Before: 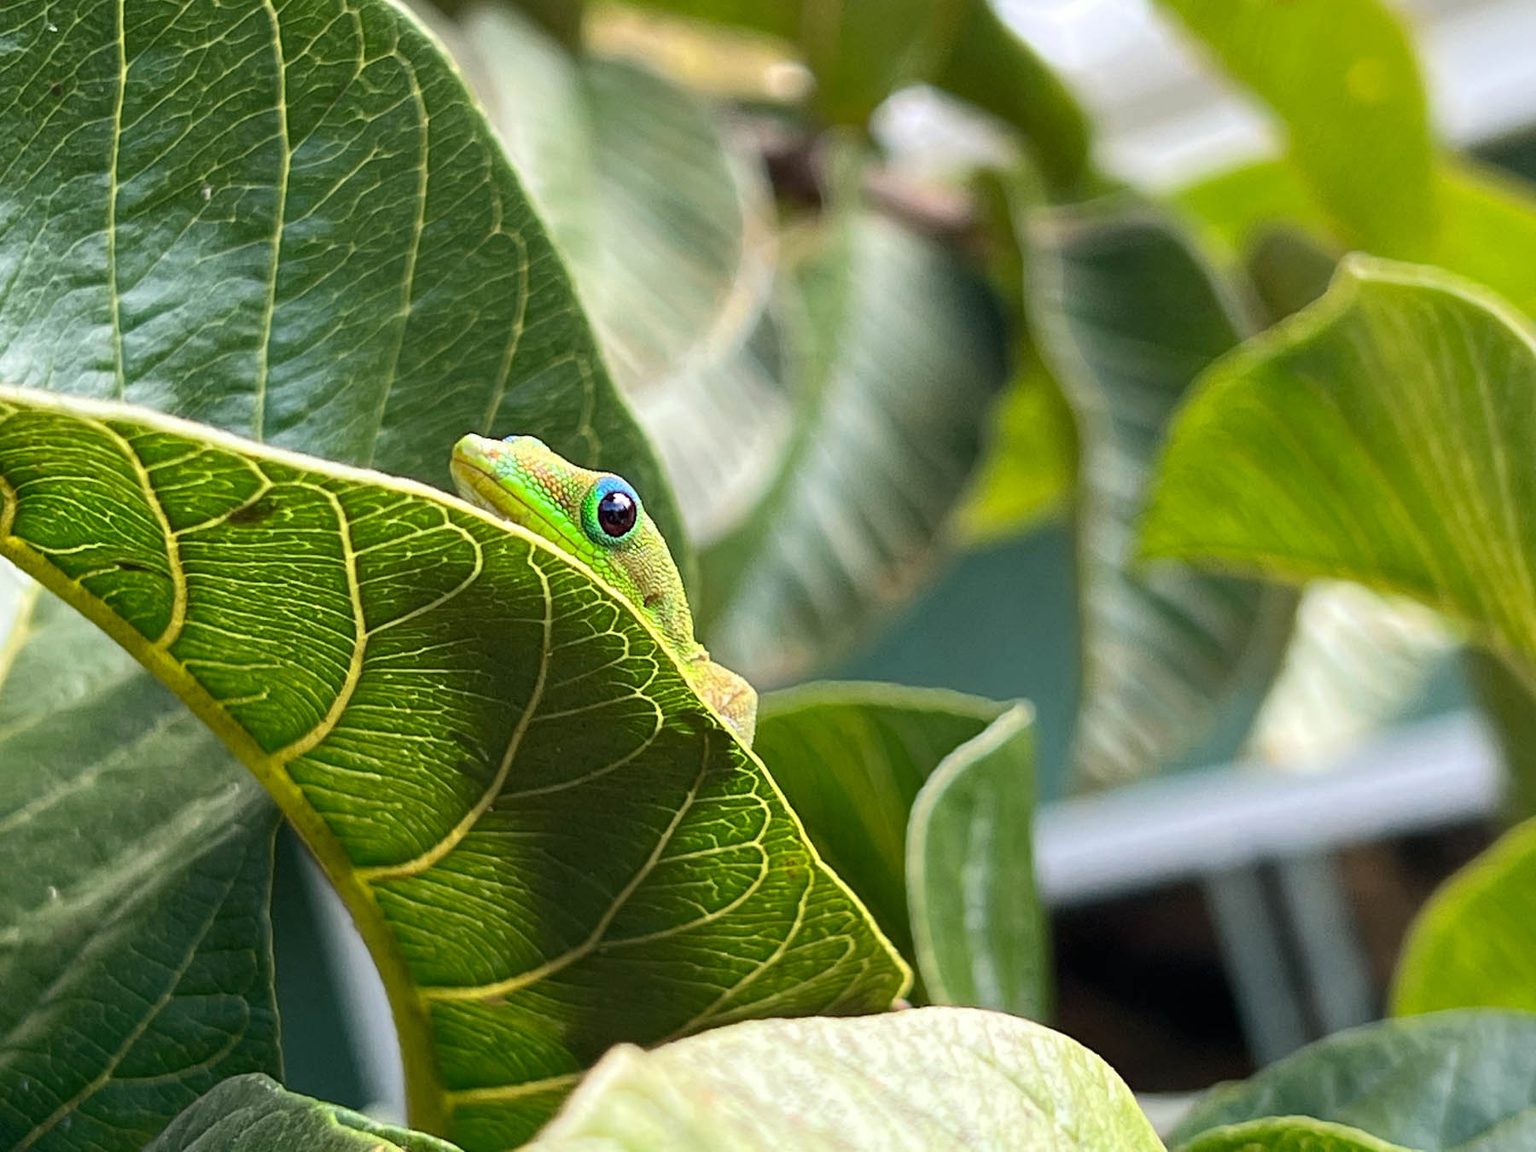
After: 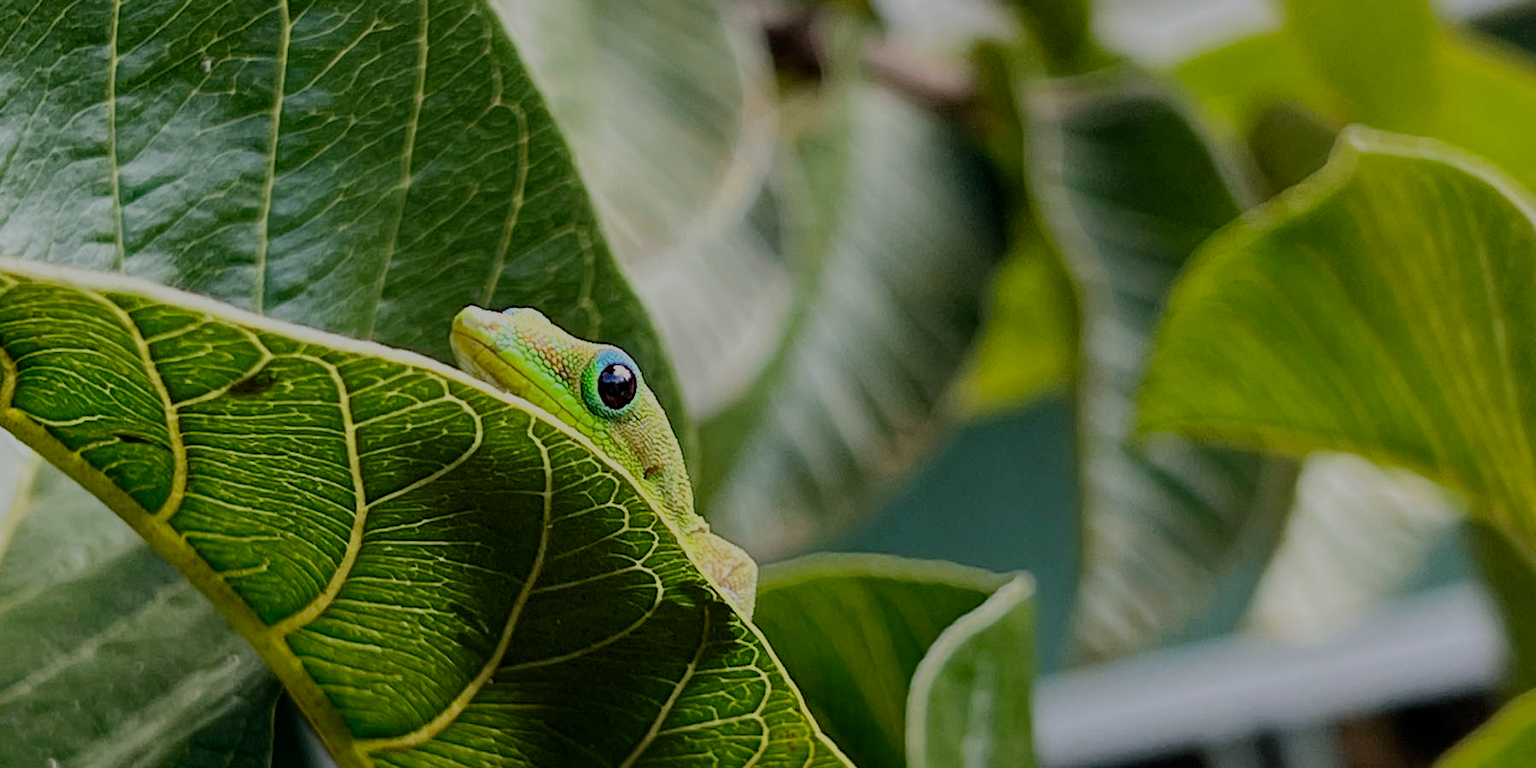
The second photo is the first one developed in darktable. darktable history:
filmic rgb: middle gray luminance 30%, black relative exposure -9 EV, white relative exposure 7 EV, threshold 6 EV, target black luminance 0%, hardness 2.94, latitude 2.04%, contrast 0.963, highlights saturation mix 5%, shadows ↔ highlights balance 12.16%, add noise in highlights 0, preserve chrominance no, color science v3 (2019), use custom middle-gray values true, iterations of high-quality reconstruction 0, contrast in highlights soft, enable highlight reconstruction true
tone equalizer: on, module defaults
crop: top 11.166%, bottom 22.168%
